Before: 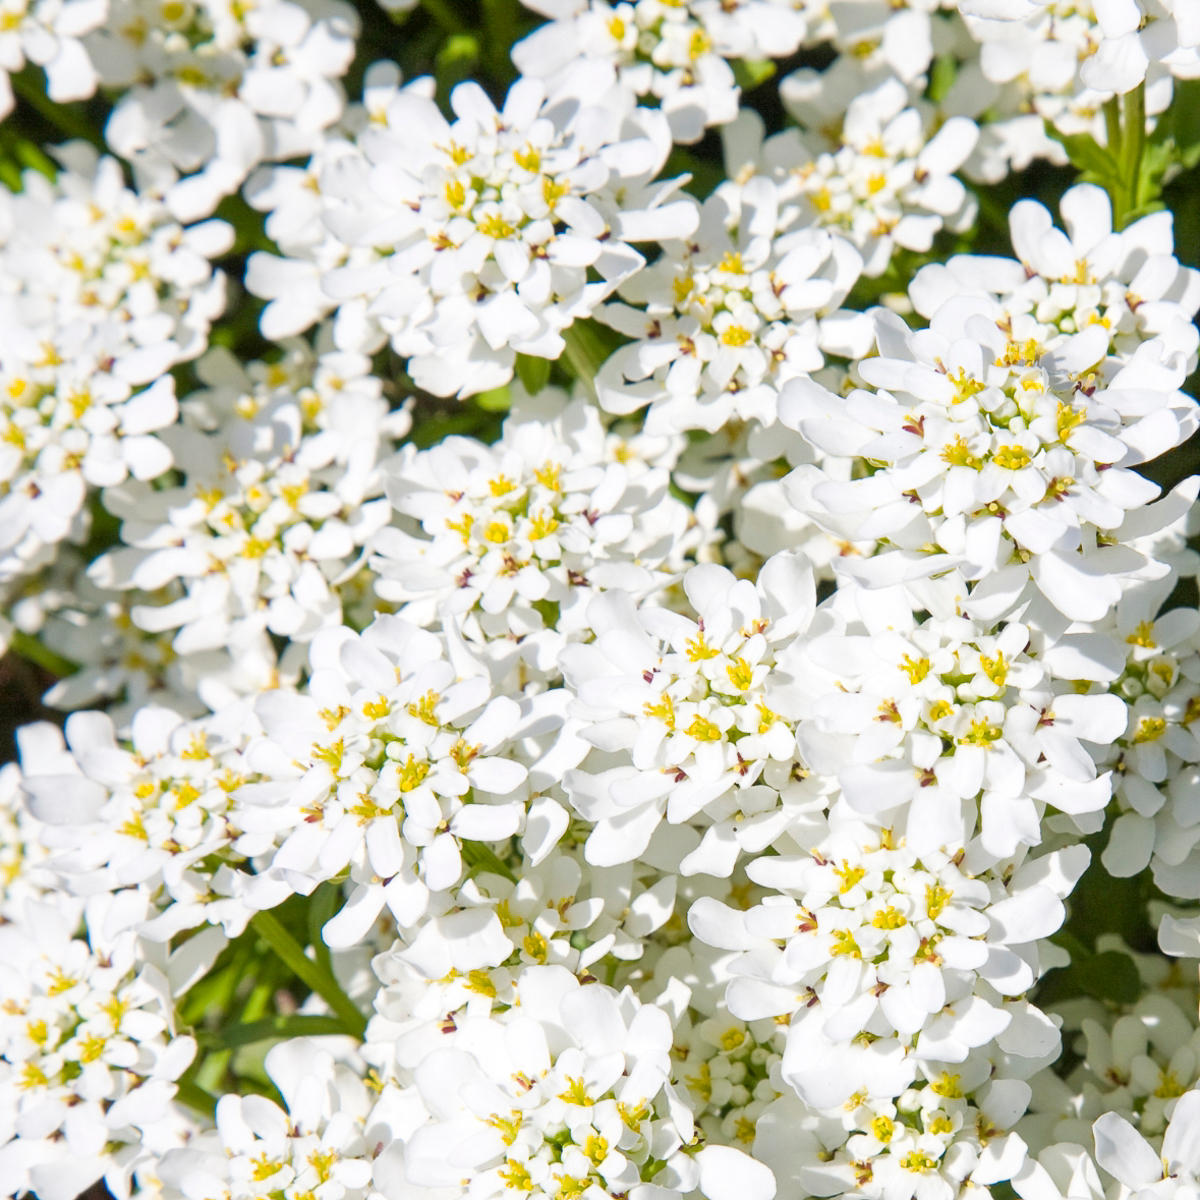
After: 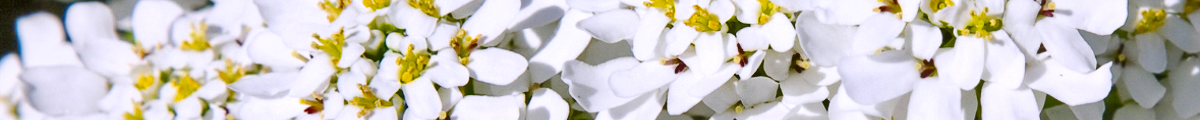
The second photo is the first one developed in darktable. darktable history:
color correction: highlights a* 3.12, highlights b* -1.55, shadows a* -0.101, shadows b* 2.52, saturation 0.98
white balance: red 0.984, blue 1.059
crop and rotate: top 59.084%, bottom 30.916%
shadows and highlights: soften with gaussian
